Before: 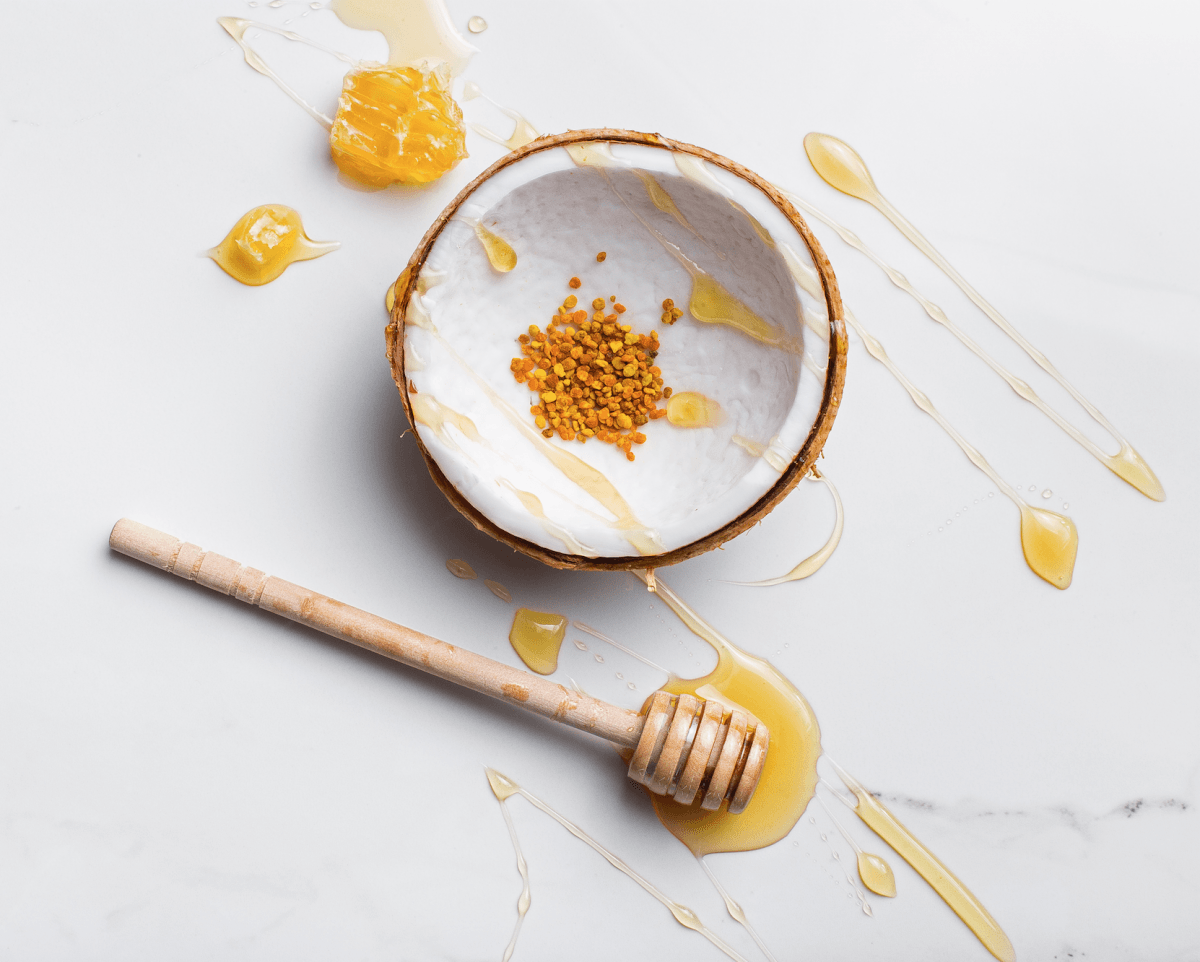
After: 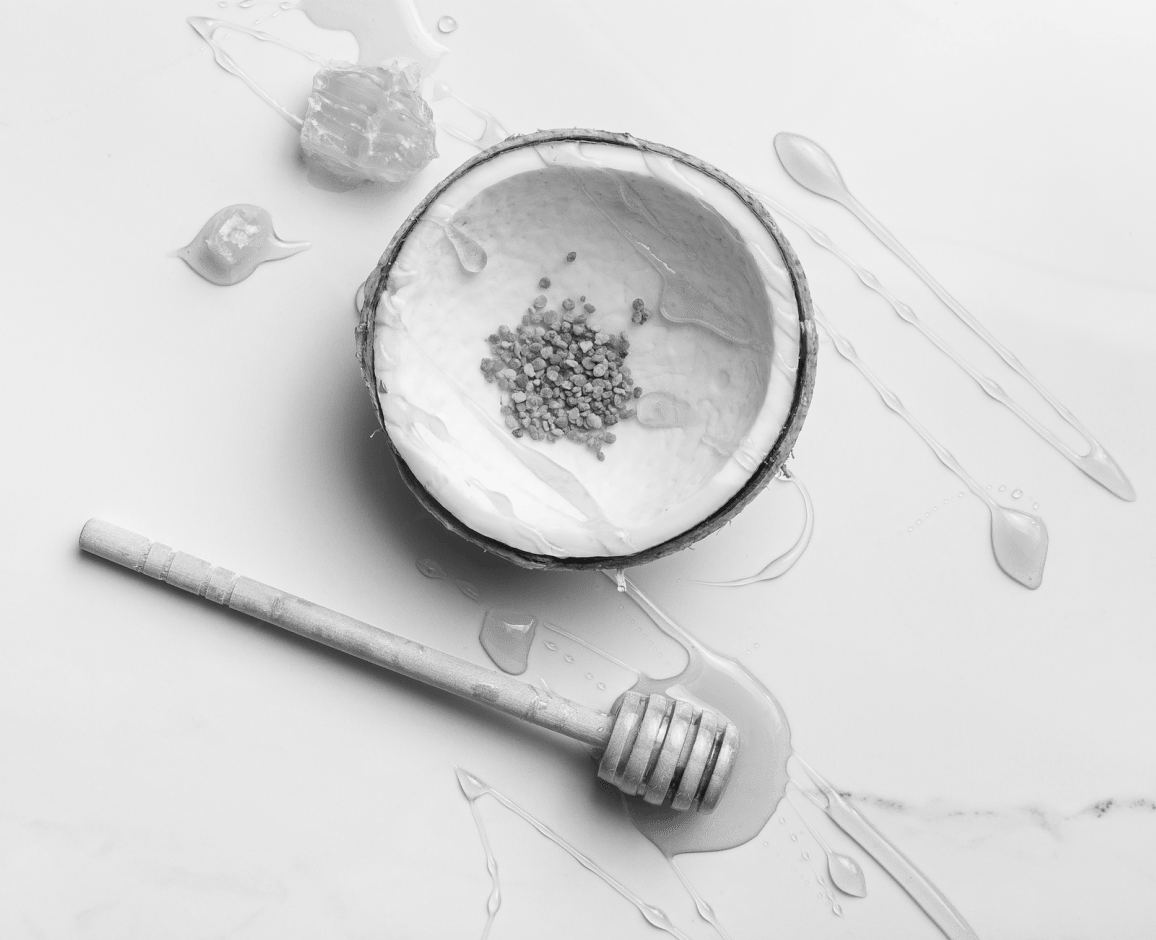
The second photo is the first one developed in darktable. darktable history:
crop and rotate: left 2.536%, right 1.107%, bottom 2.246%
monochrome: a 2.21, b -1.33, size 2.2
